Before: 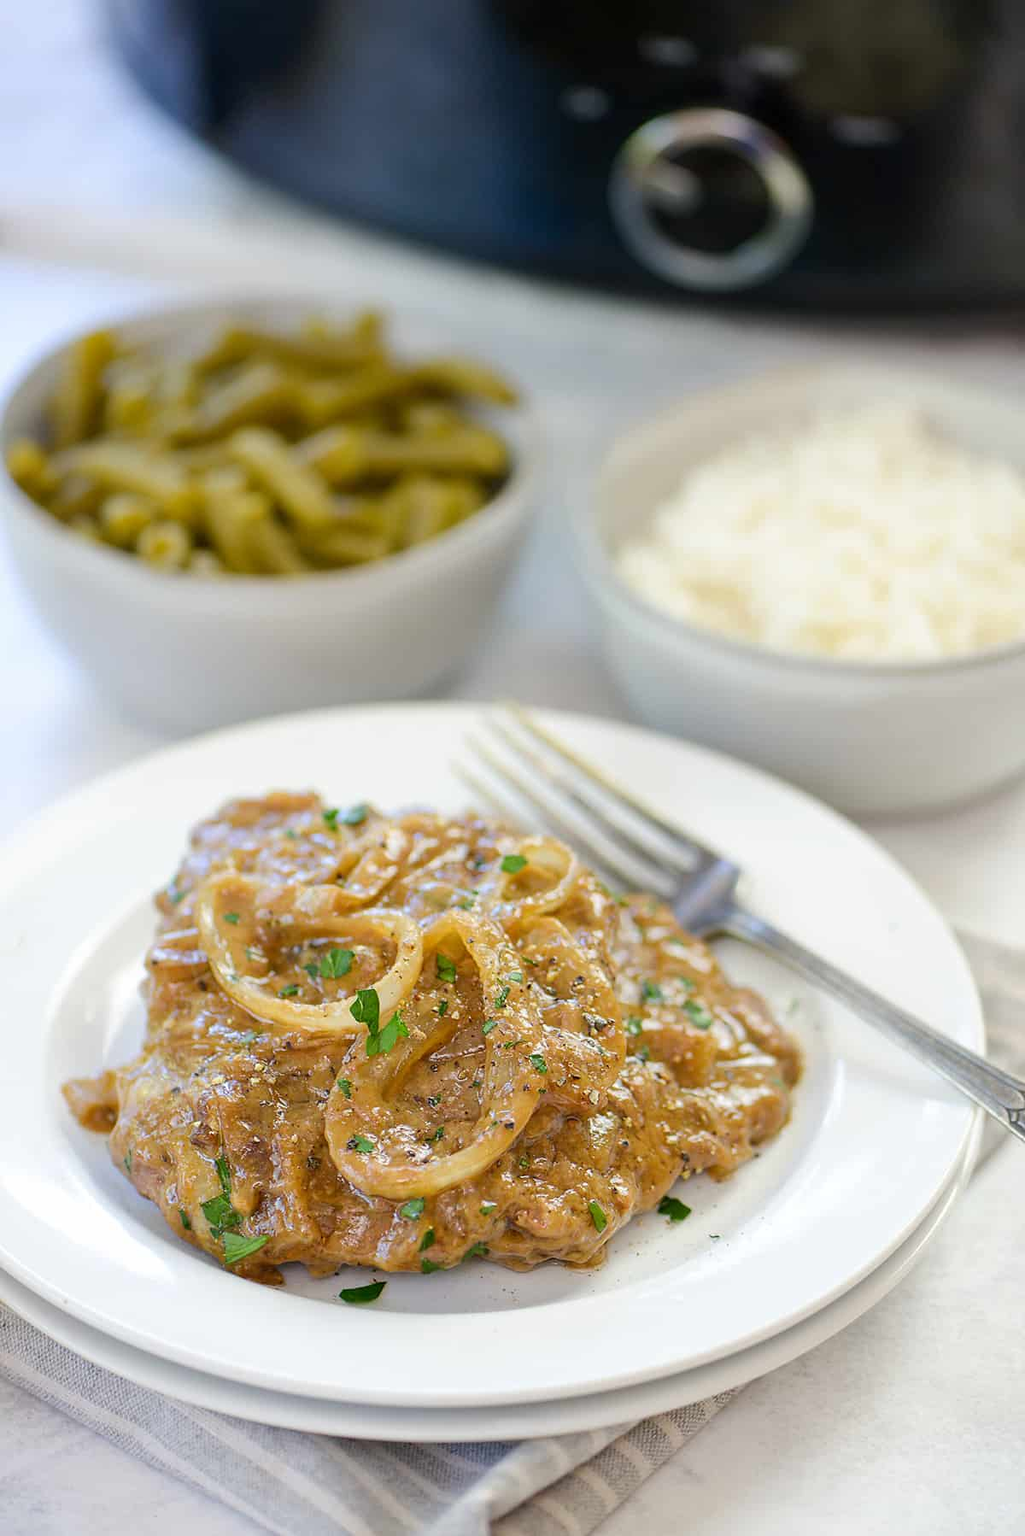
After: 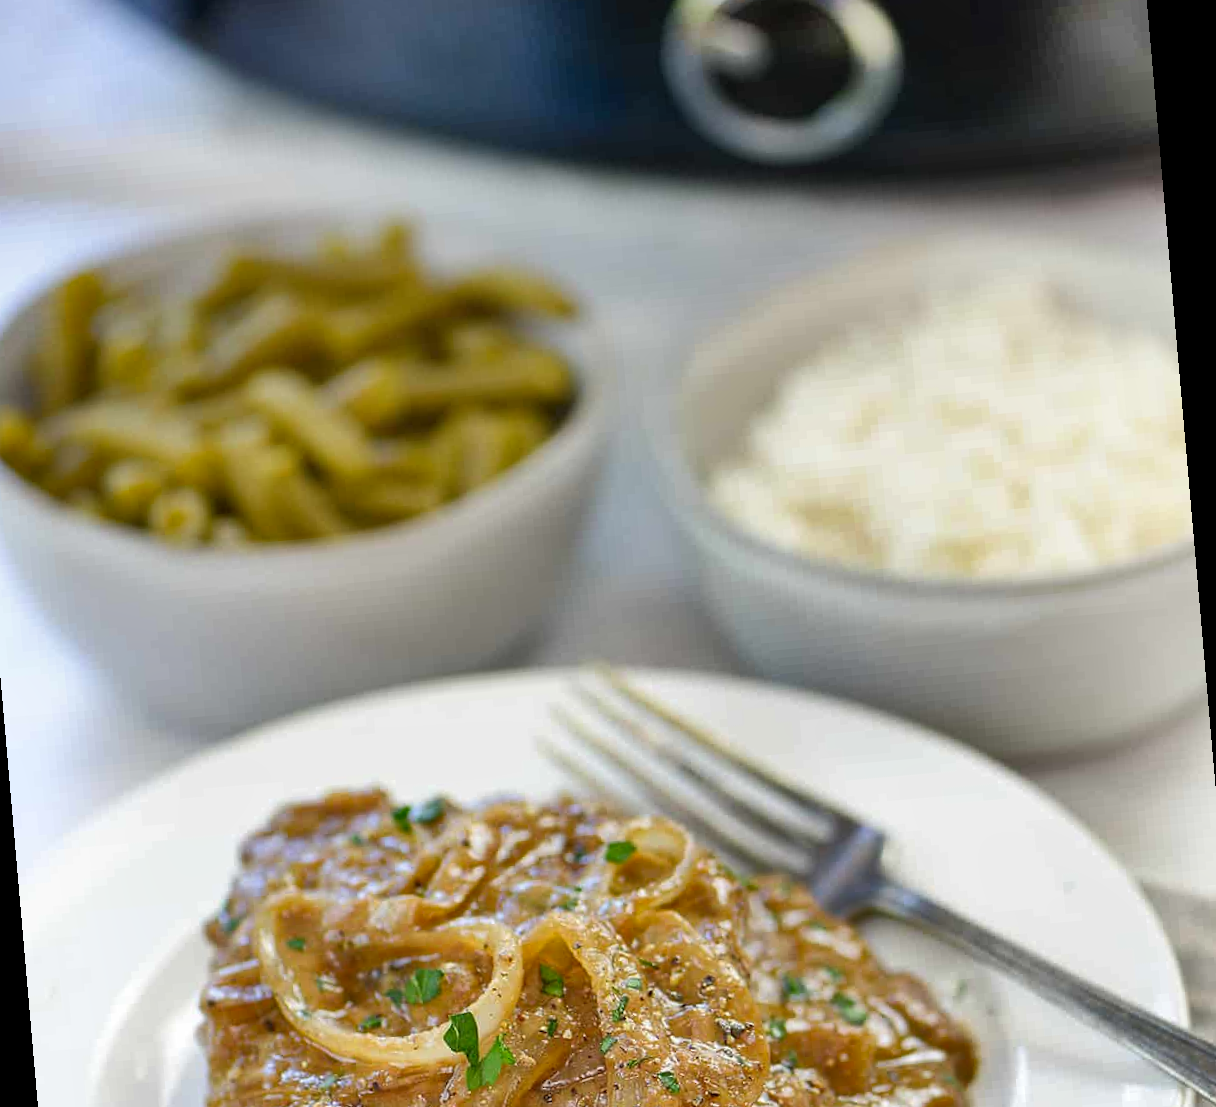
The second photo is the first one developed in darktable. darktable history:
rotate and perspective: rotation -5°, crop left 0.05, crop right 0.952, crop top 0.11, crop bottom 0.89
crop: bottom 24.967%
shadows and highlights: shadows 60, highlights -60.23, soften with gaussian
